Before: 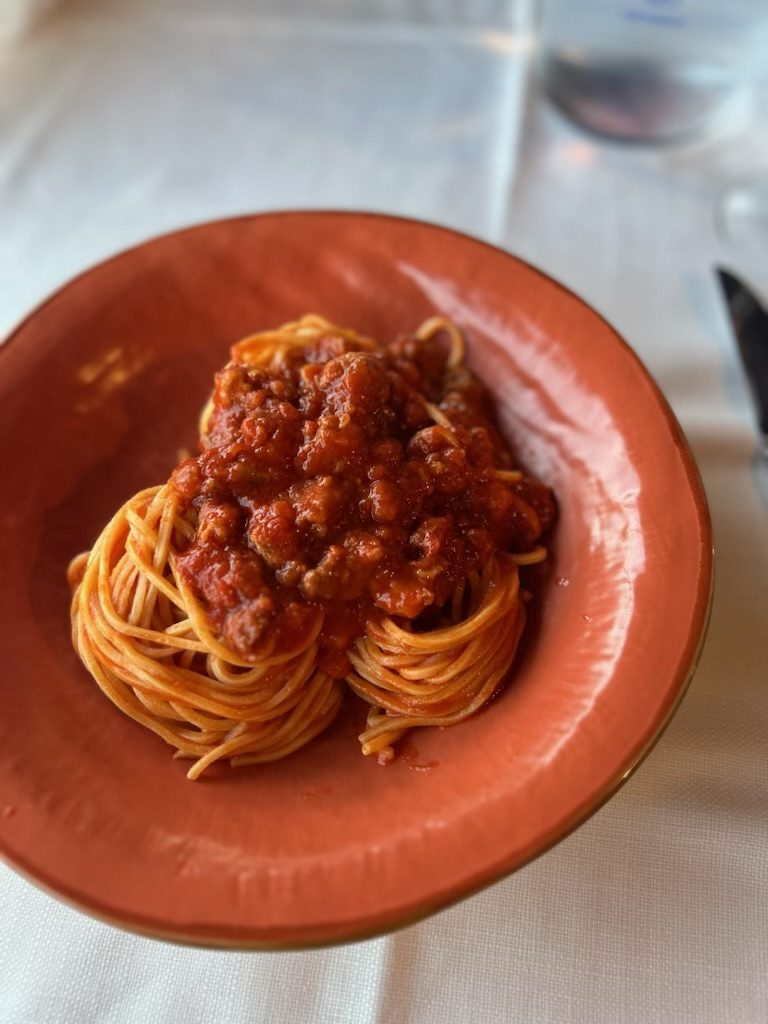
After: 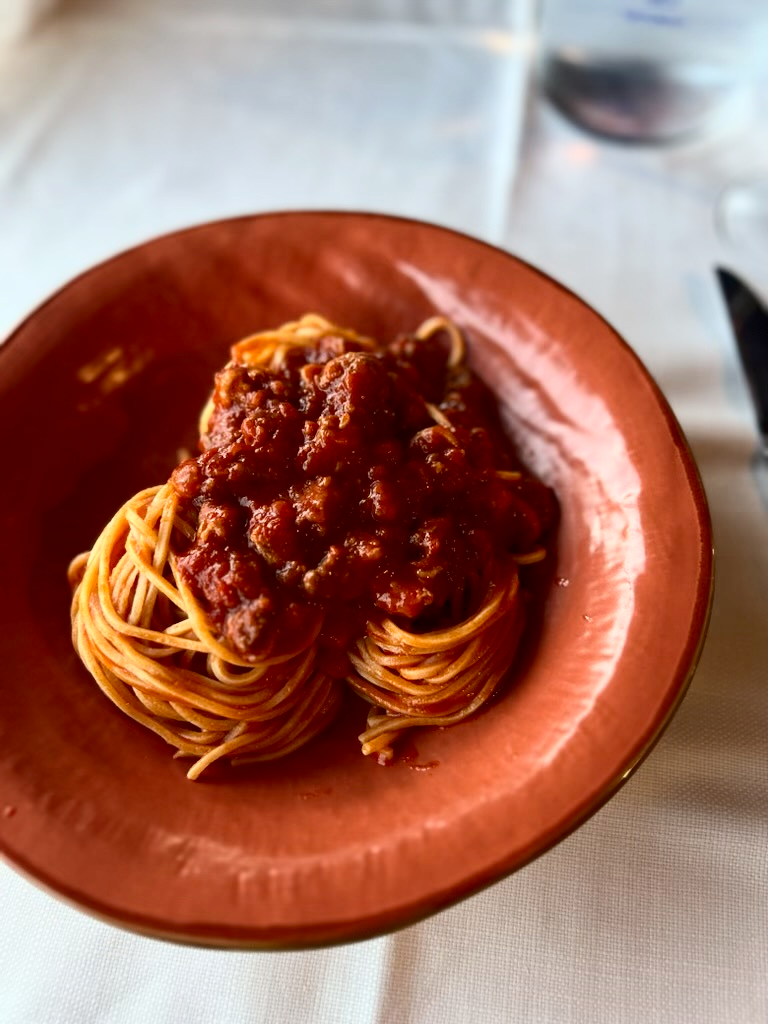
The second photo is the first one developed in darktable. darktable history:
contrast brightness saturation: contrast 0.293
